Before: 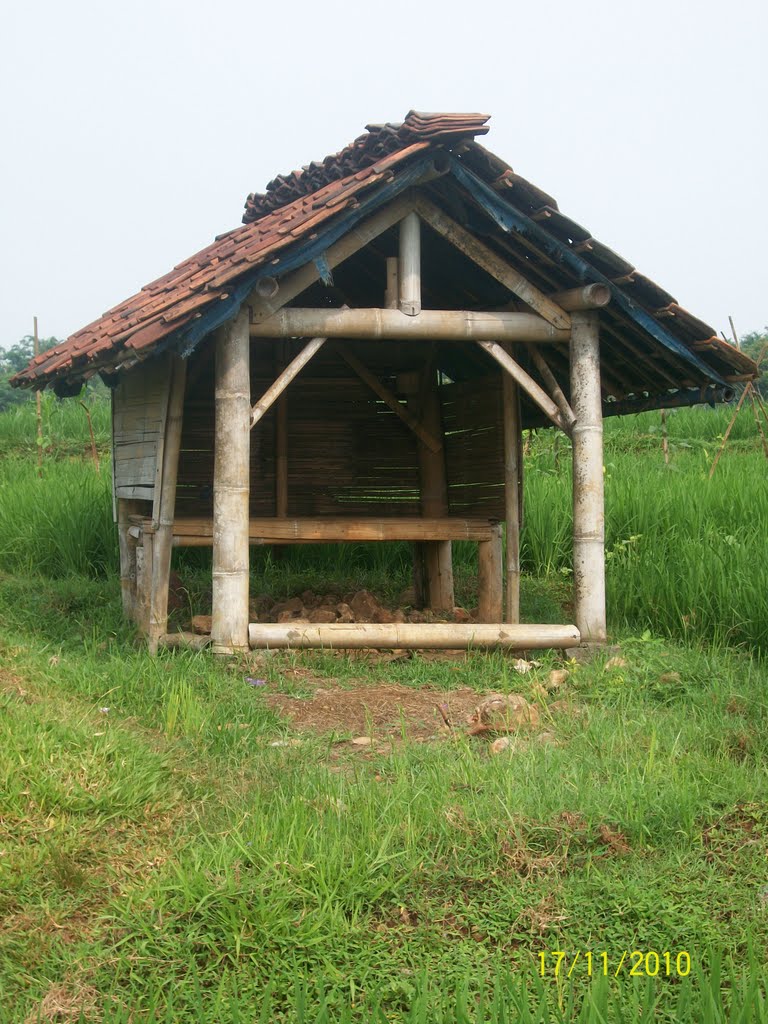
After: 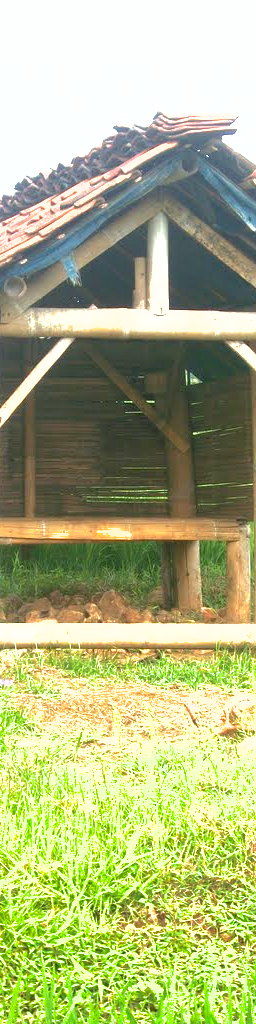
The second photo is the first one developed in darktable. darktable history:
crop: left 32.911%, right 33.728%
exposure: exposure 2.012 EV, compensate highlight preservation false
shadows and highlights: on, module defaults
